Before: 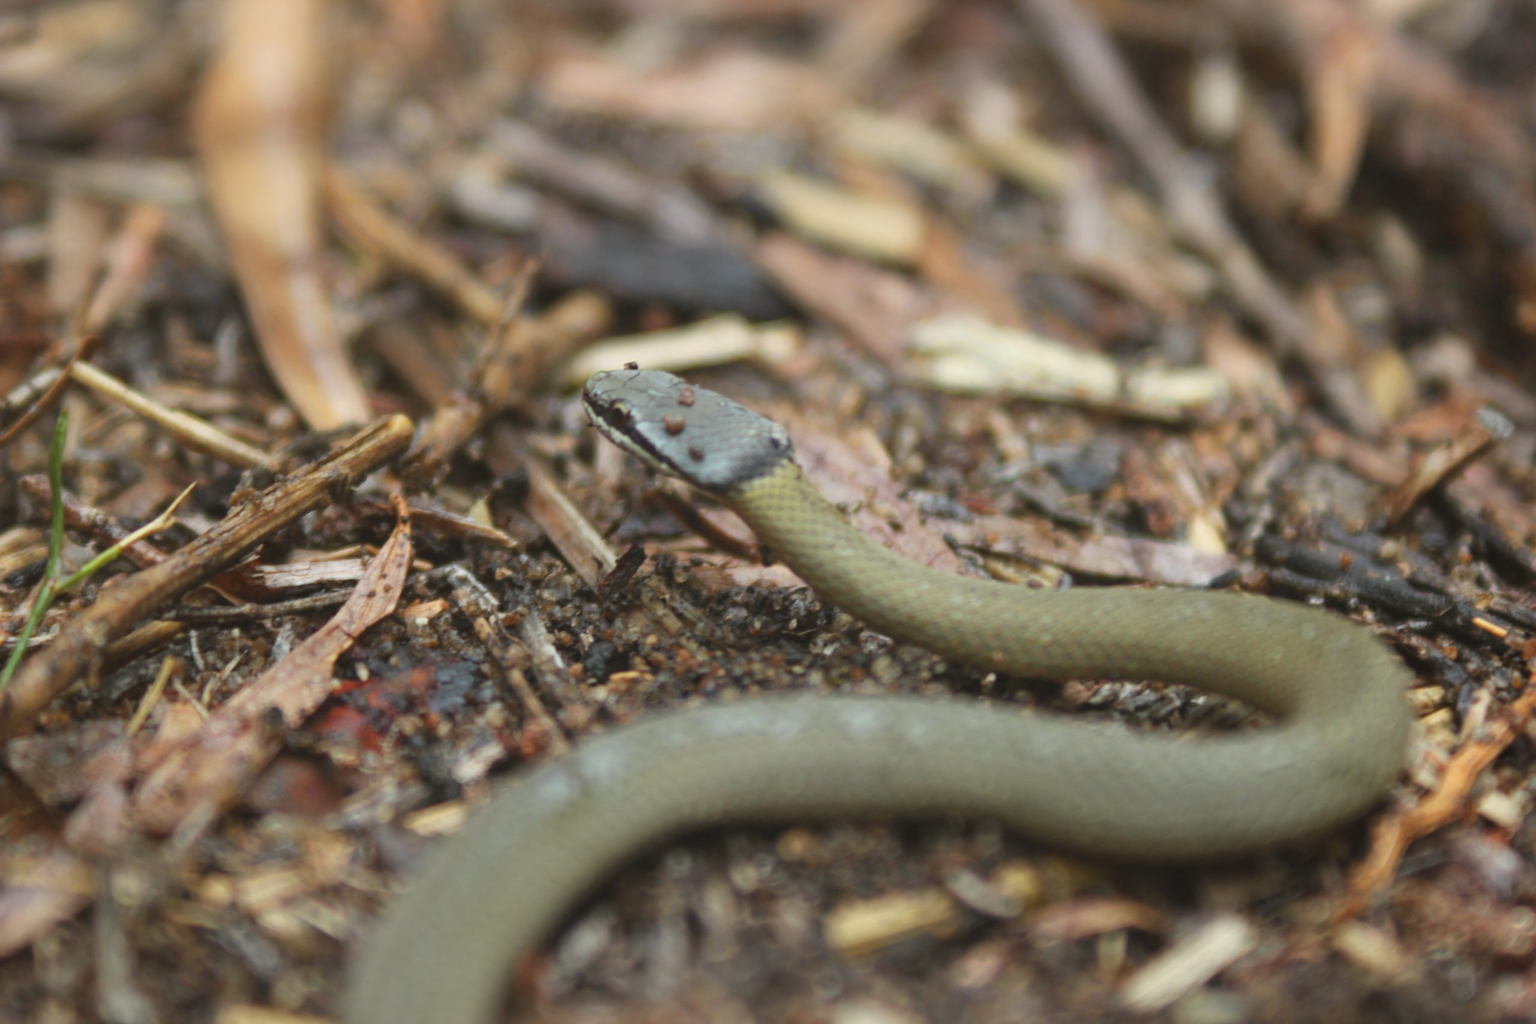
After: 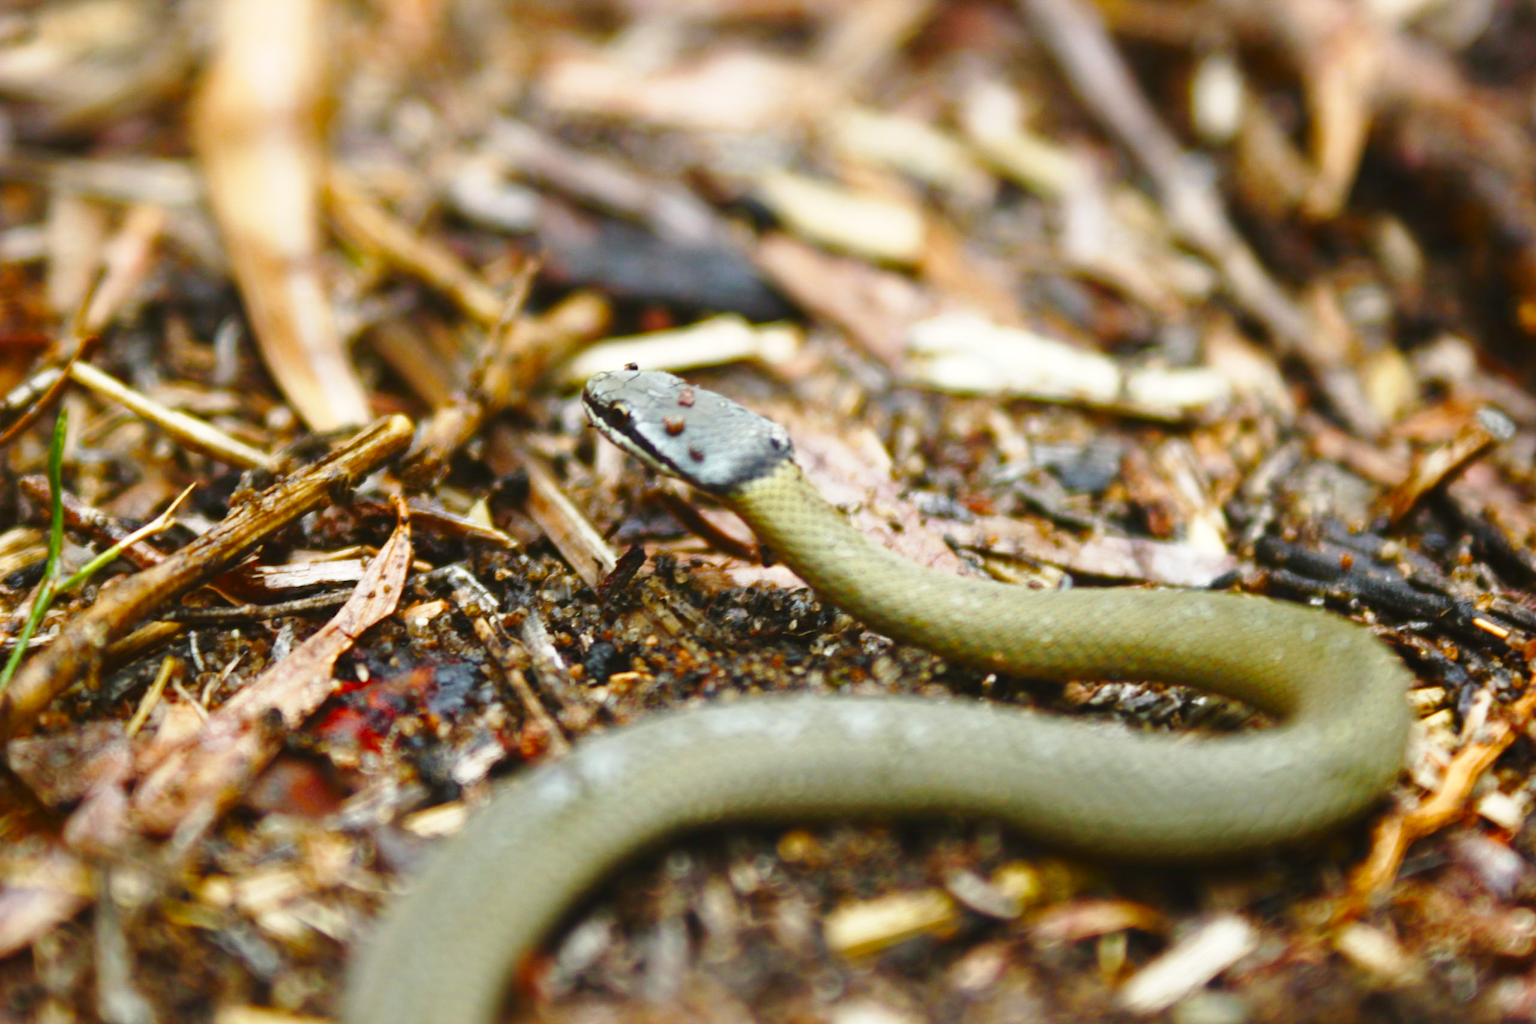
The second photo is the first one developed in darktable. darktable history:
crop: left 0.047%
color balance rgb: shadows lift › chroma 1.665%, shadows lift › hue 257.46°, global offset › hue 169.42°, linear chroma grading › shadows 31.733%, linear chroma grading › global chroma -2.173%, linear chroma grading › mid-tones 4.277%, perceptual saturation grading › global saturation 13.887%, perceptual saturation grading › highlights -30.214%, perceptual saturation grading › shadows 51.121%, perceptual brilliance grading › global brilliance 15.768%, perceptual brilliance grading › shadows -35.183%
base curve: curves: ch0 [(0, 0) (0.028, 0.03) (0.121, 0.232) (0.46, 0.748) (0.859, 0.968) (1, 1)], preserve colors none
exposure: black level correction 0.002, exposure -0.199 EV, compensate exposure bias true, compensate highlight preservation false
